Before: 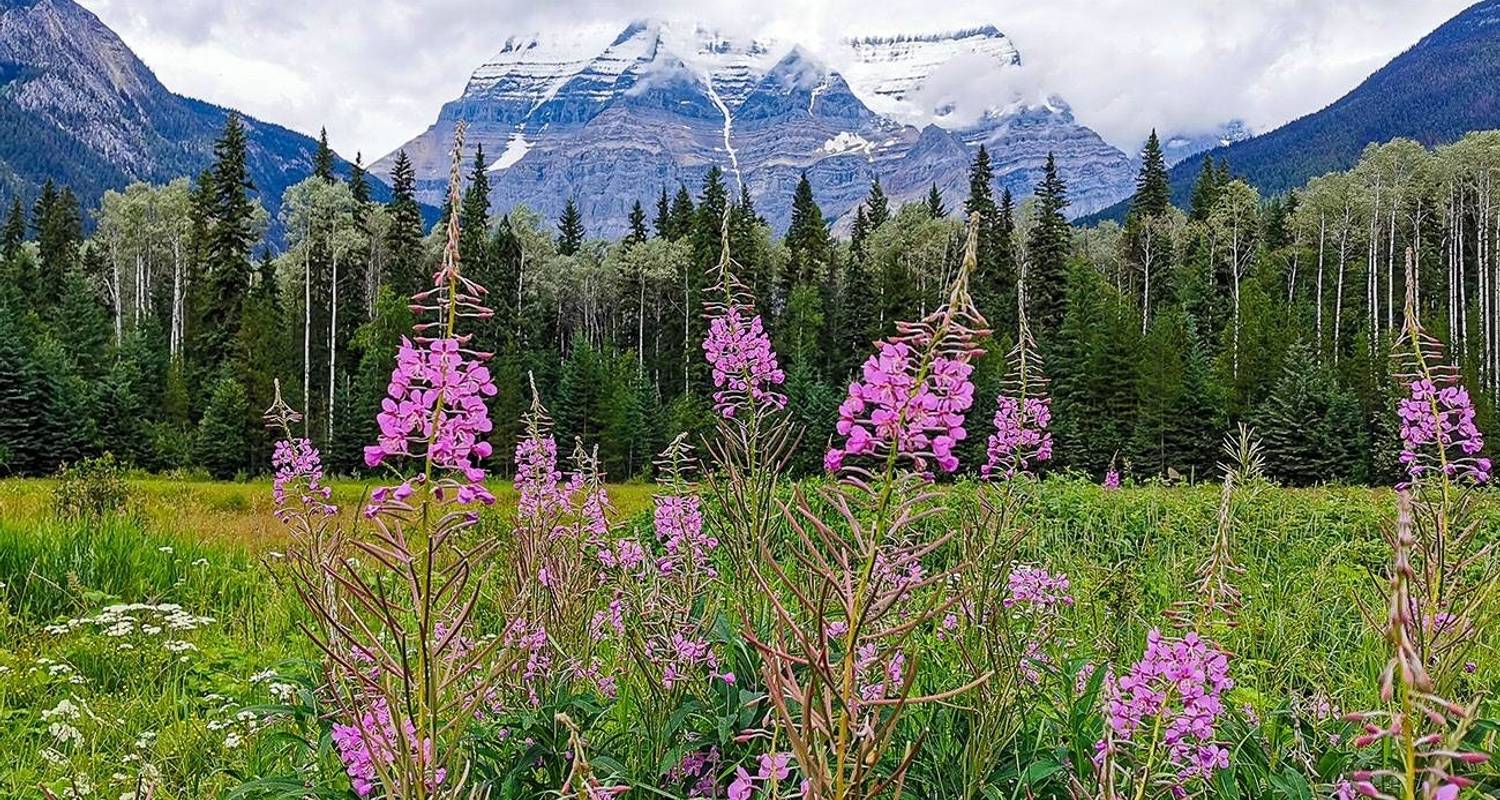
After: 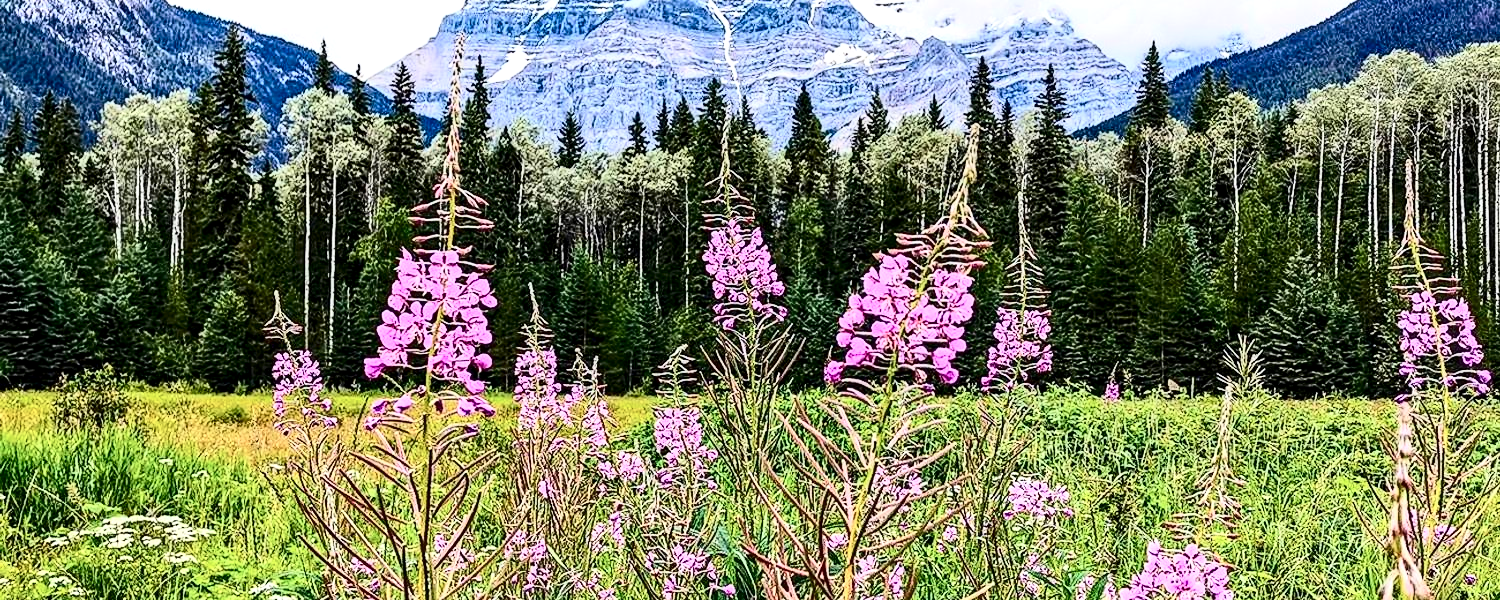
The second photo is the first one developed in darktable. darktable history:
crop: top 11.01%, bottom 13.893%
contrast brightness saturation: contrast 0.482, saturation -0.102
exposure: black level correction 0, exposure 0.702 EV, compensate exposure bias true, compensate highlight preservation false
color correction: highlights b* 0.015, saturation 1.08
local contrast: shadows 91%, midtone range 0.498
